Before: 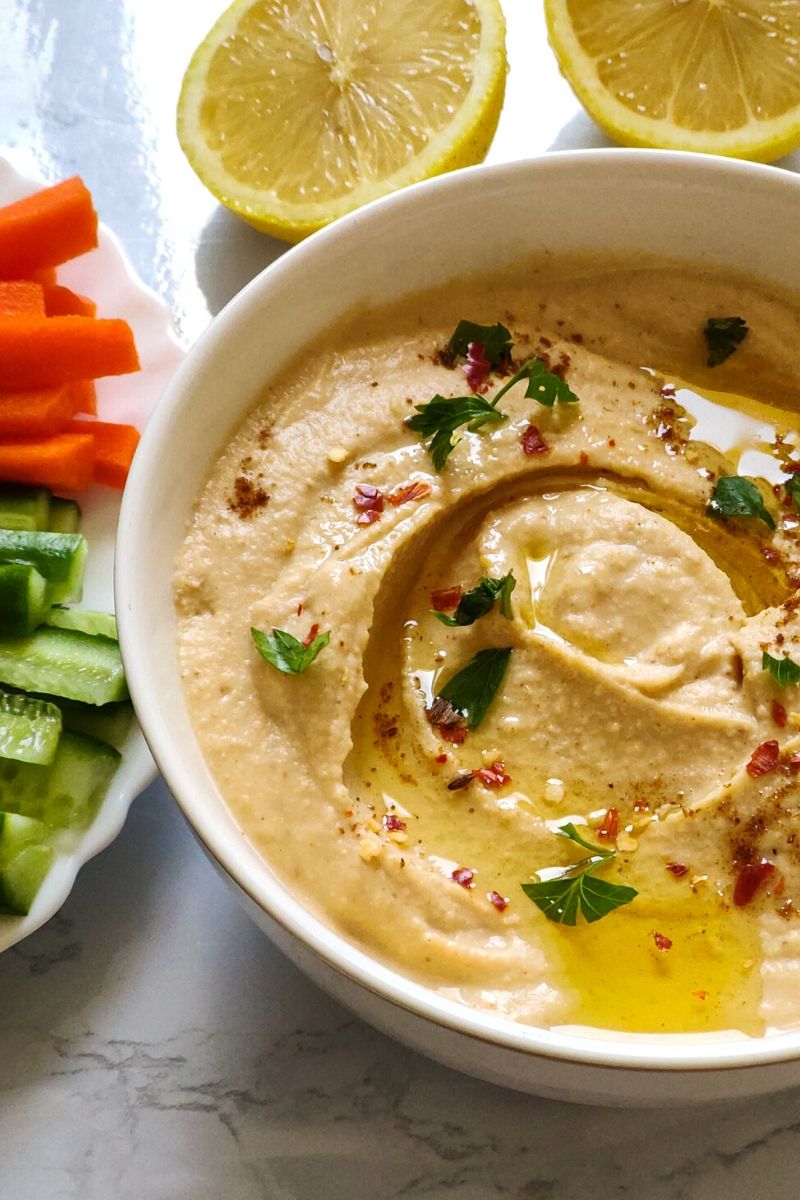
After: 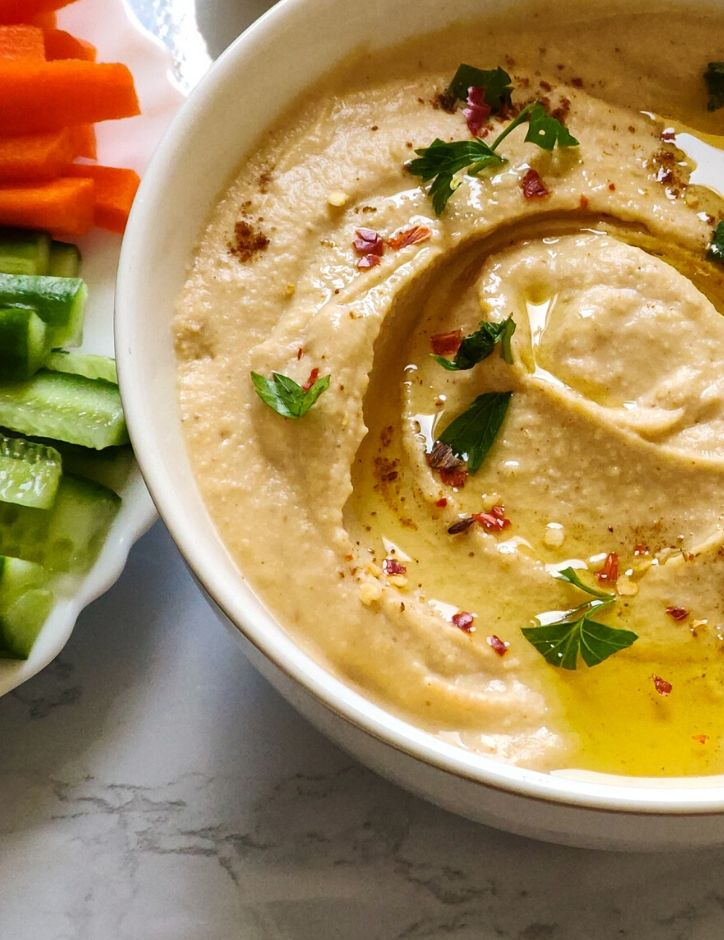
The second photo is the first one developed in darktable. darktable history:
crop: top 21.337%, right 9.402%, bottom 0.264%
